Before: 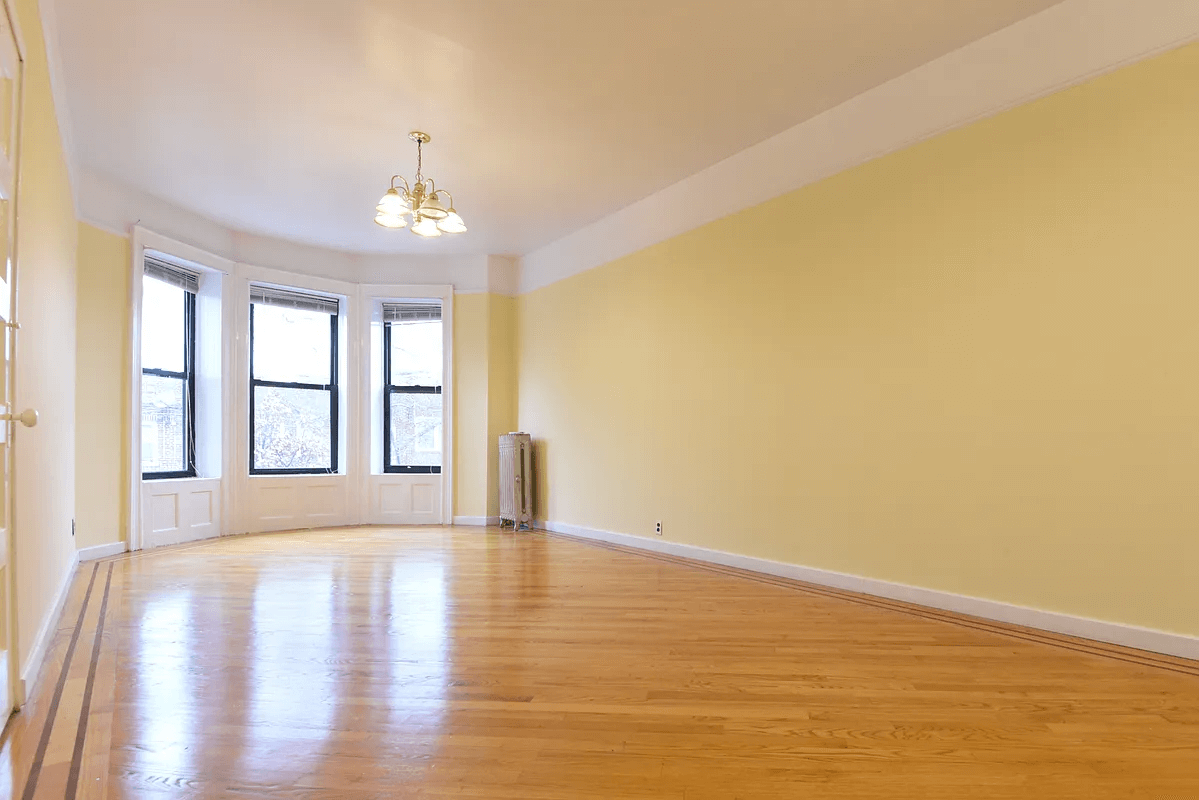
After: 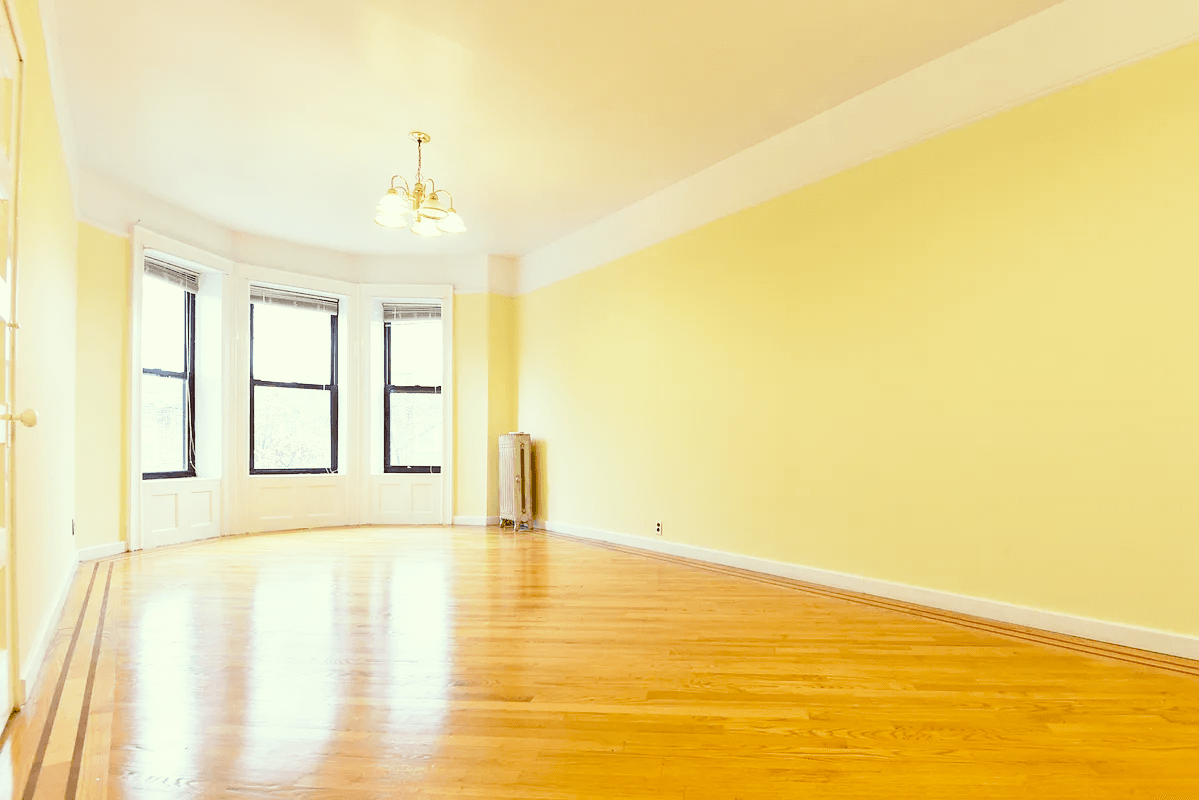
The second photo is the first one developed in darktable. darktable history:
base curve: curves: ch0 [(0, 0) (0.028, 0.03) (0.121, 0.232) (0.46, 0.748) (0.859, 0.968) (1, 1)], preserve colors none
color correction: highlights a* -6.09, highlights b* 9.59, shadows a* 10.67, shadows b* 24.01
